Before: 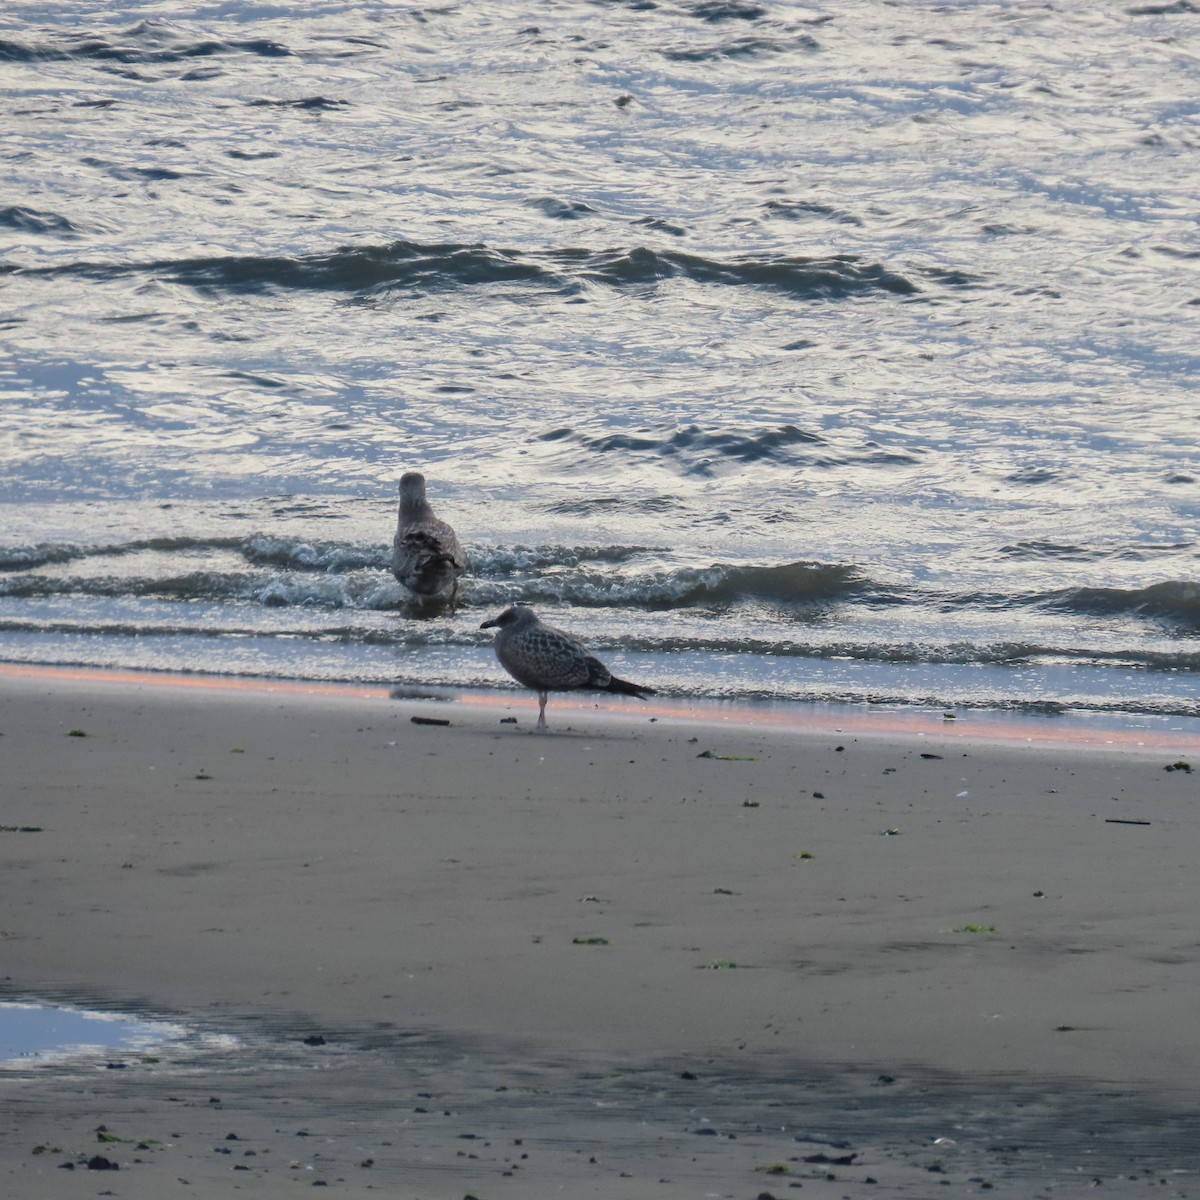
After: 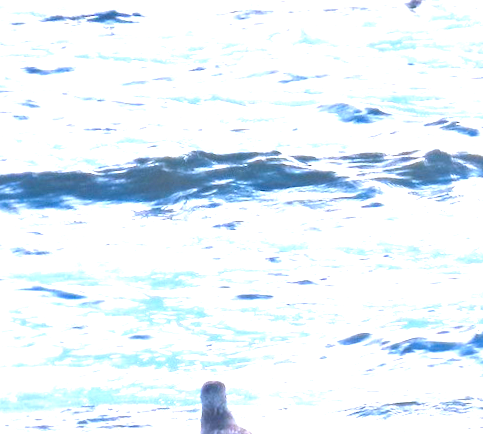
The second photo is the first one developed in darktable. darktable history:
contrast brightness saturation: saturation 0.5
crop: left 15.452%, top 5.459%, right 43.956%, bottom 56.62%
exposure: black level correction 0.001, exposure 1.822 EV, compensate exposure bias true, compensate highlight preservation false
rotate and perspective: rotation -1.32°, lens shift (horizontal) -0.031, crop left 0.015, crop right 0.985, crop top 0.047, crop bottom 0.982
white balance: red 0.967, blue 1.119, emerald 0.756
